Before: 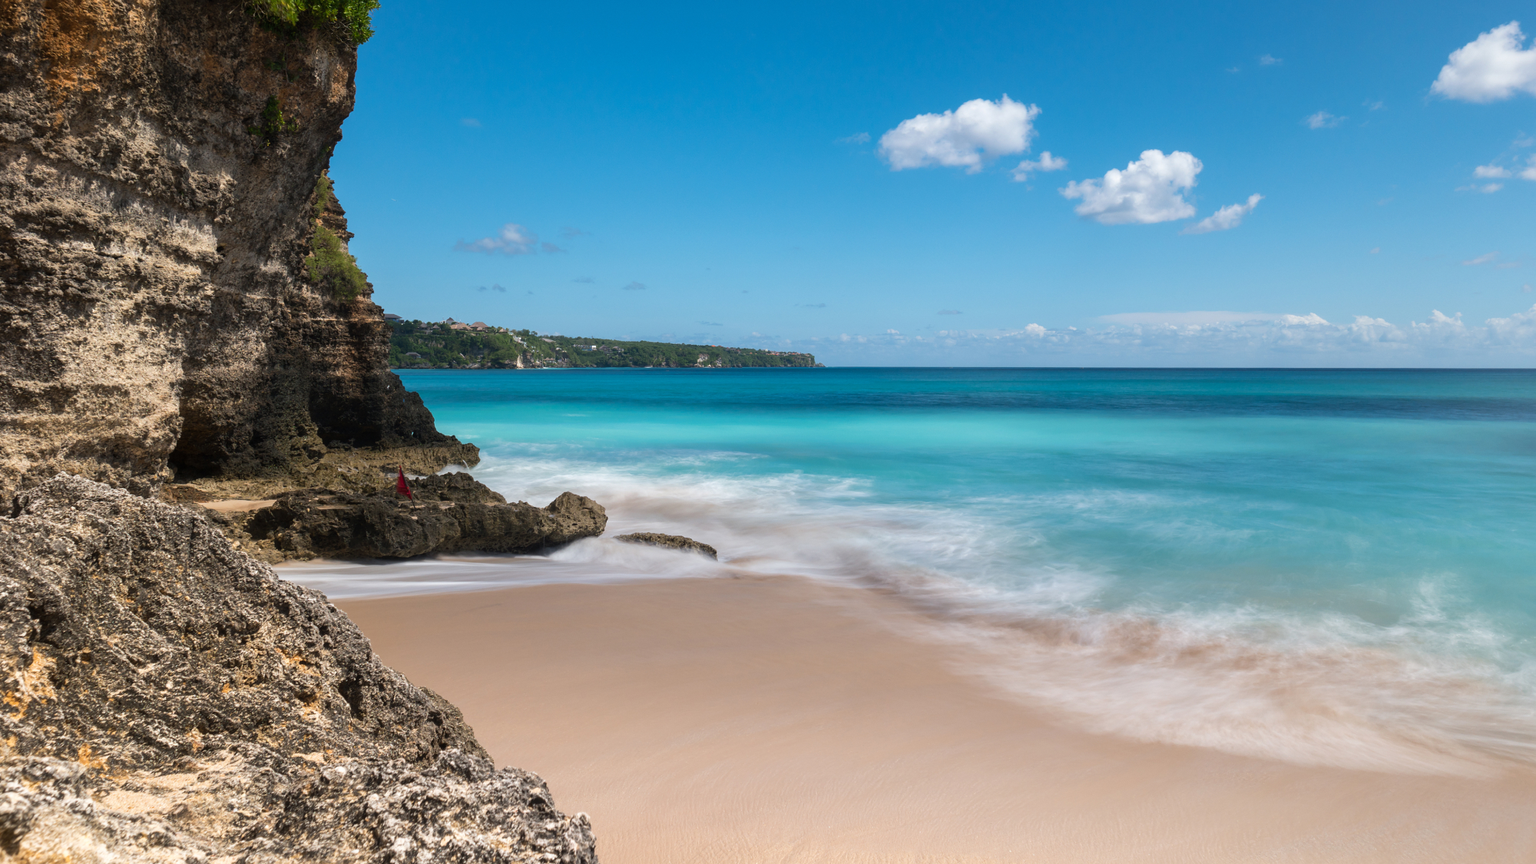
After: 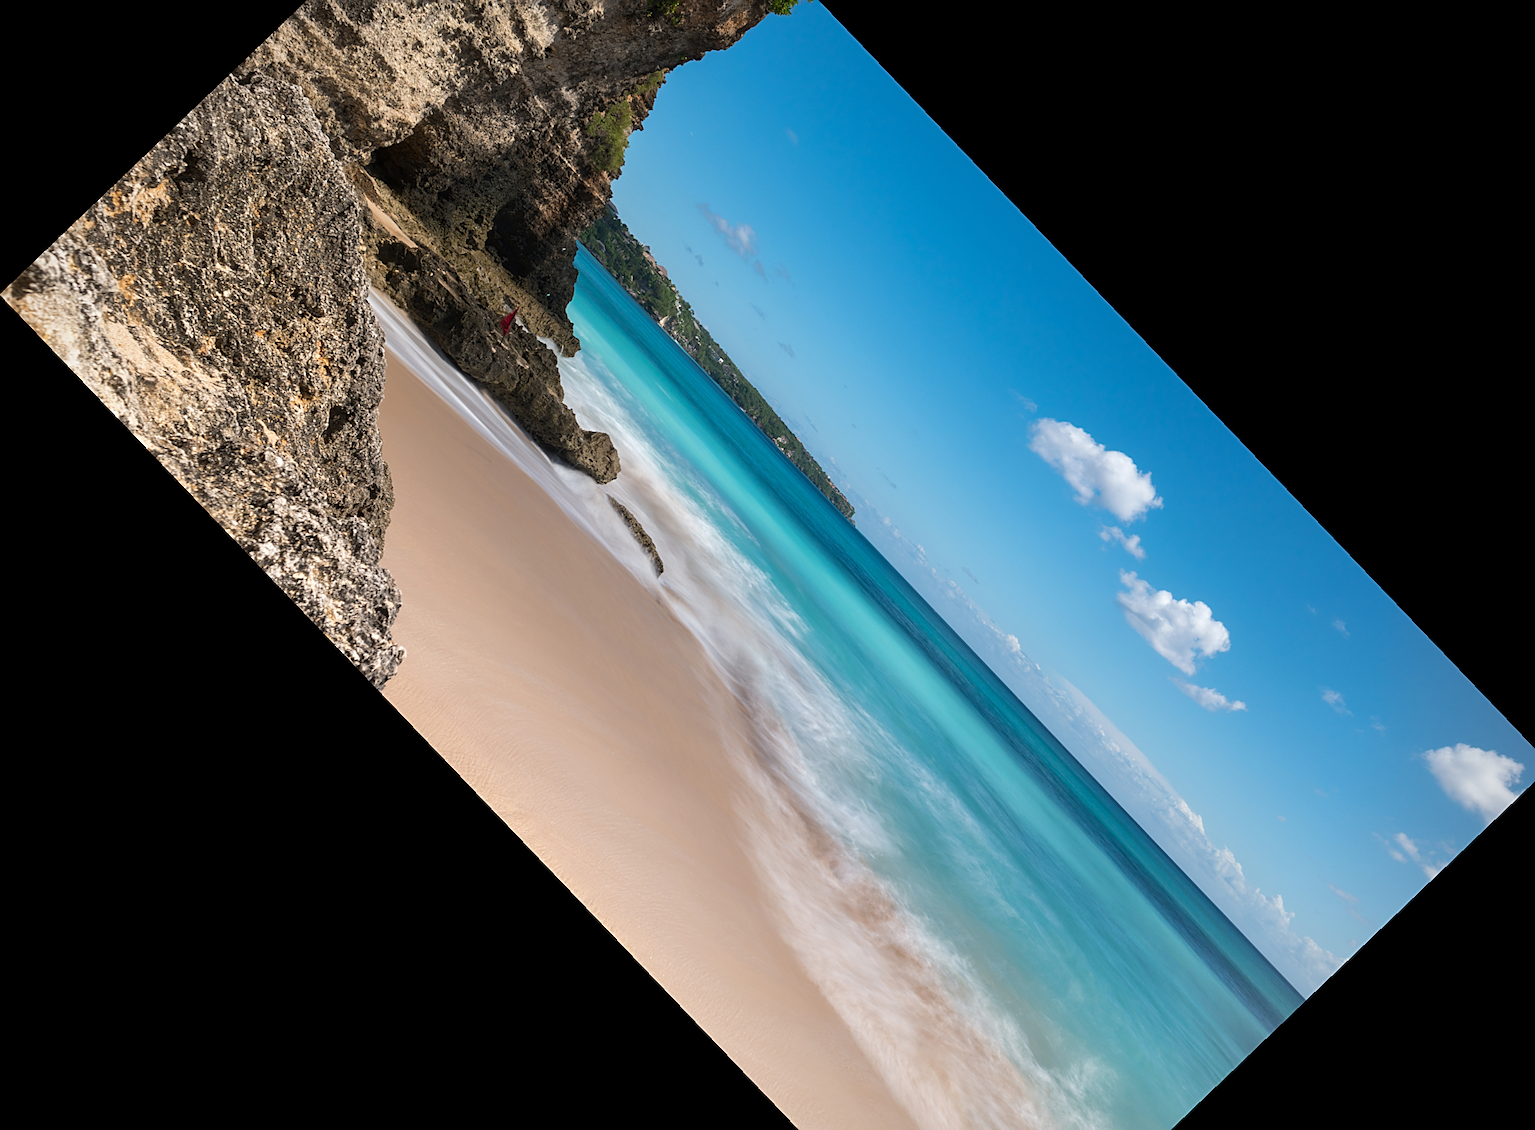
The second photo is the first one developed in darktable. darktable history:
crop and rotate: angle -46.26°, top 16.234%, right 0.912%, bottom 11.704%
sharpen: on, module defaults
vignetting: fall-off radius 60.92%
